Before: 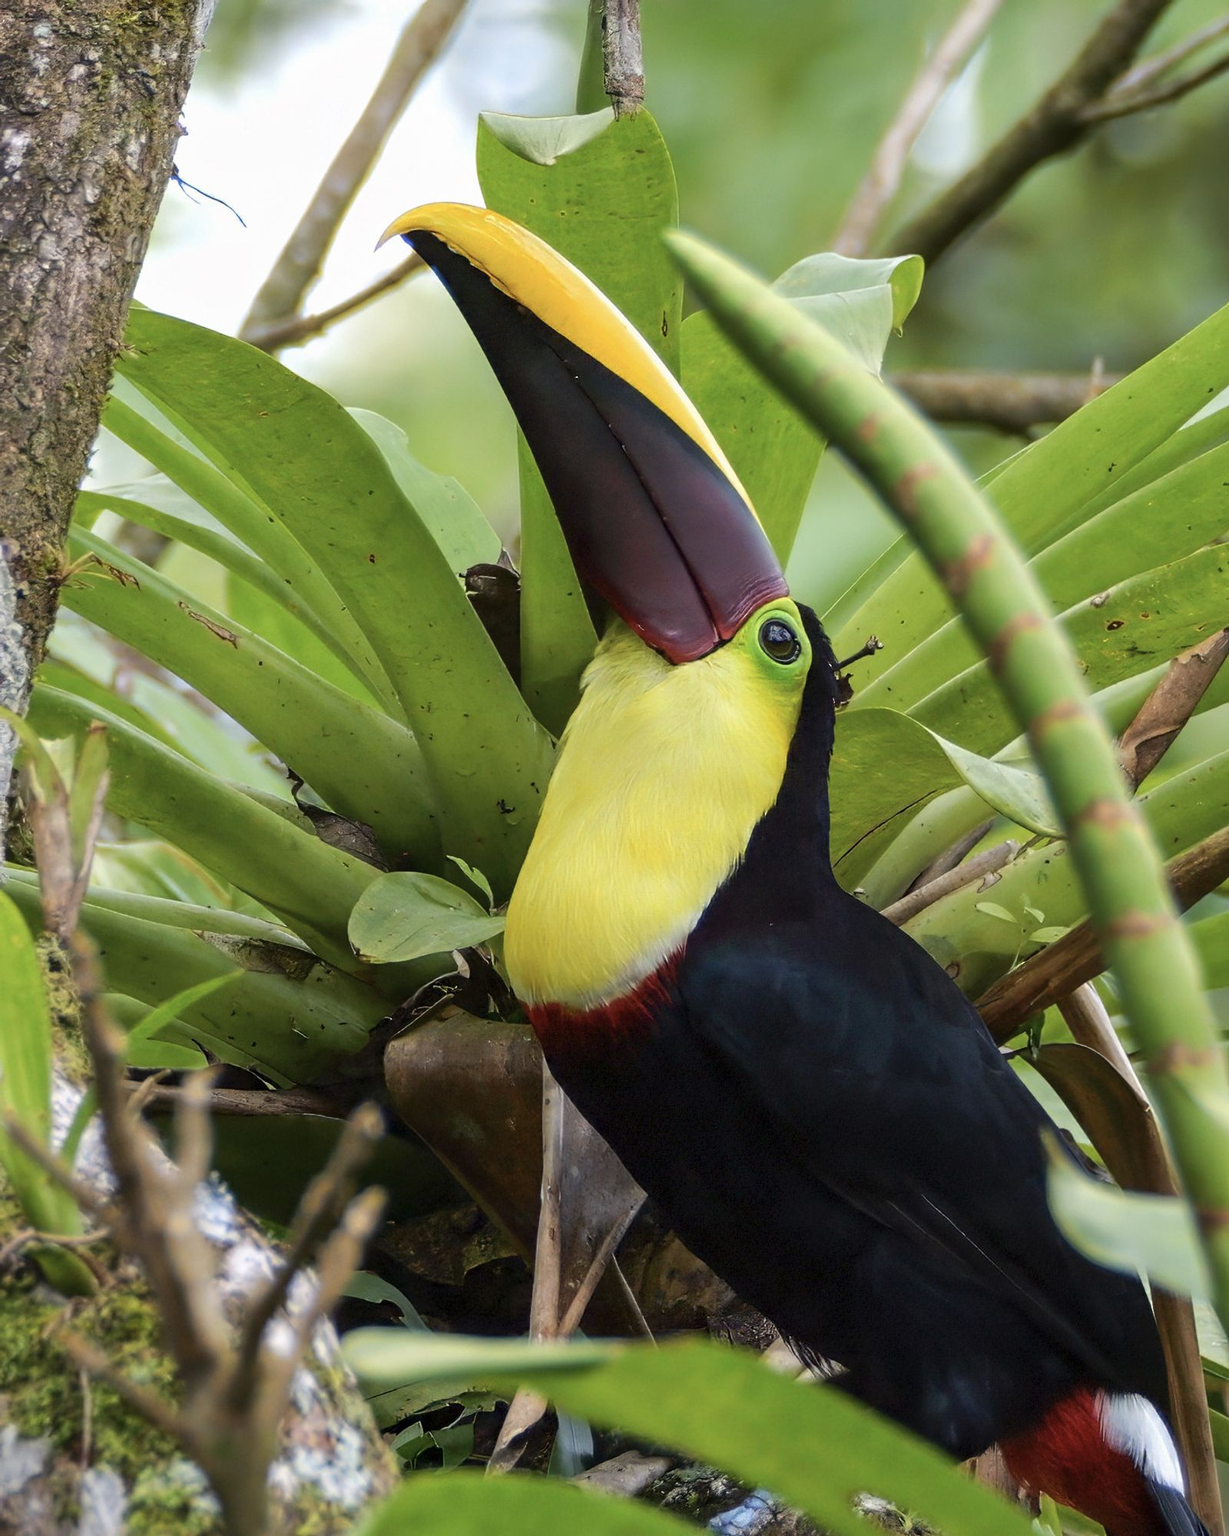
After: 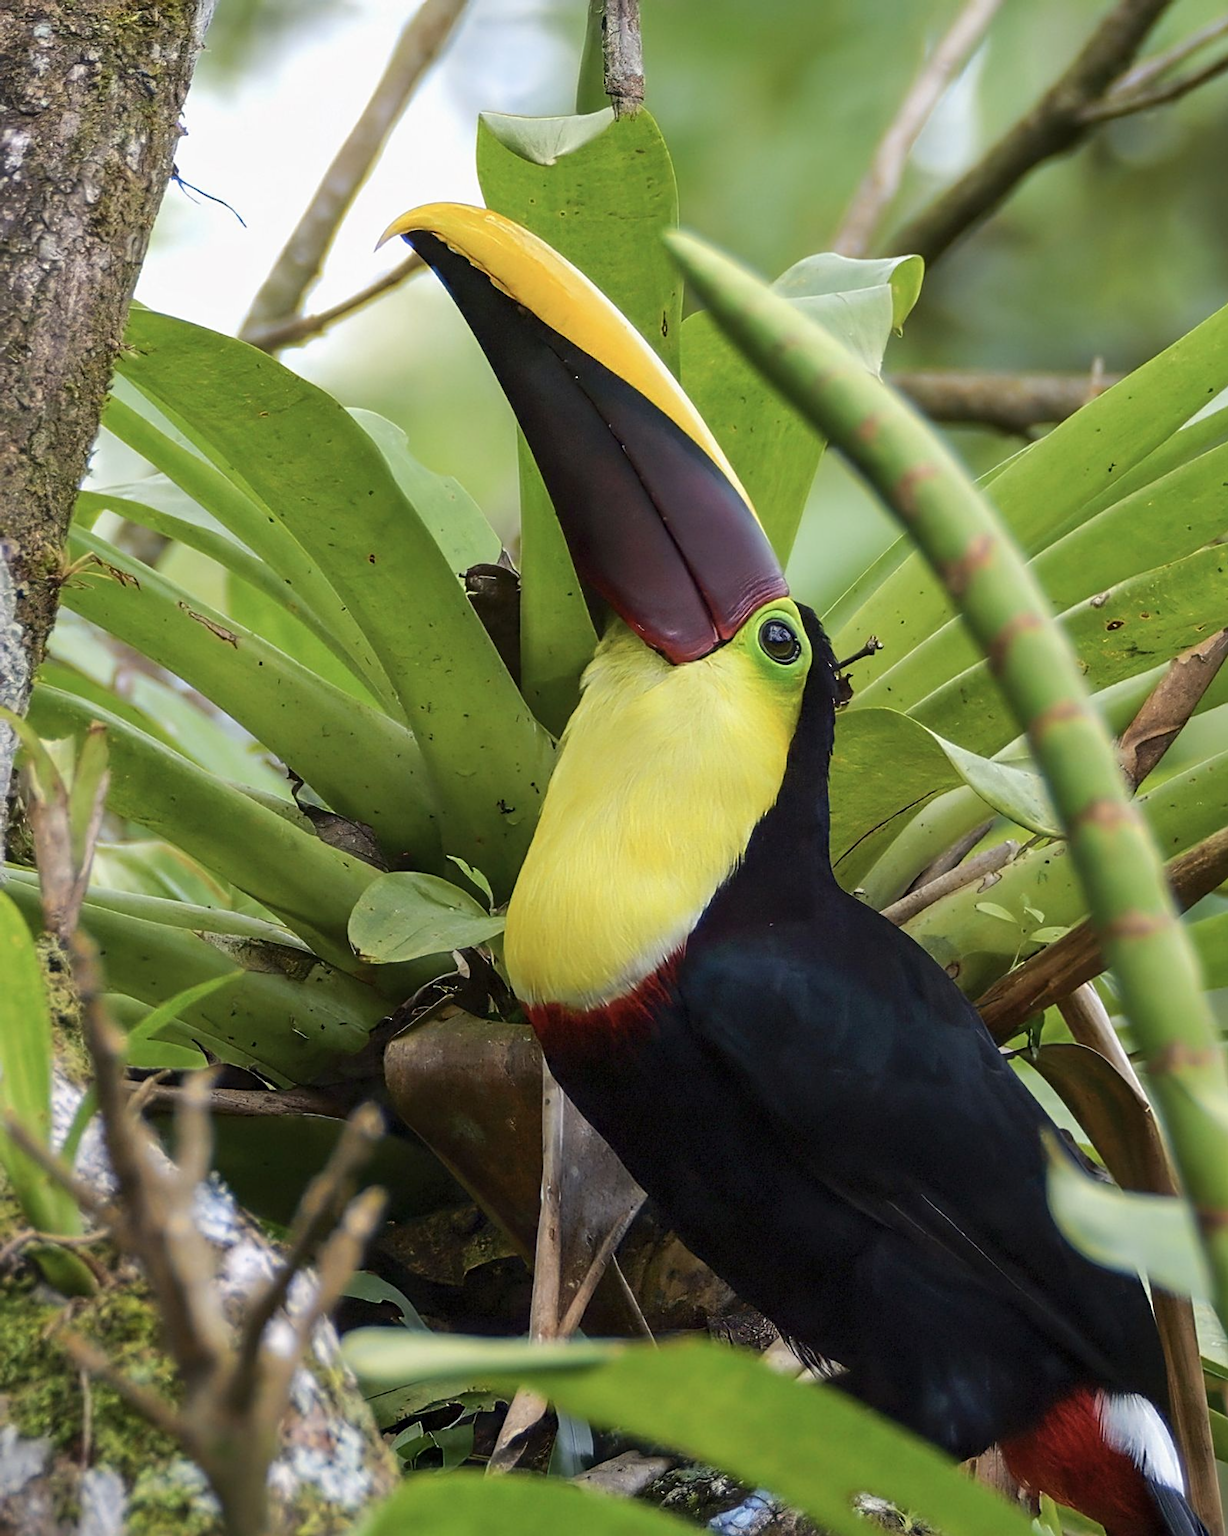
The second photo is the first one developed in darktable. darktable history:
tone equalizer: -7 EV 0.18 EV, -6 EV 0.12 EV, -5 EV 0.08 EV, -4 EV 0.04 EV, -2 EV -0.02 EV, -1 EV -0.04 EV, +0 EV -0.06 EV, luminance estimator HSV value / RGB max
lowpass: radius 0.5, unbound 0
sharpen: on, module defaults
